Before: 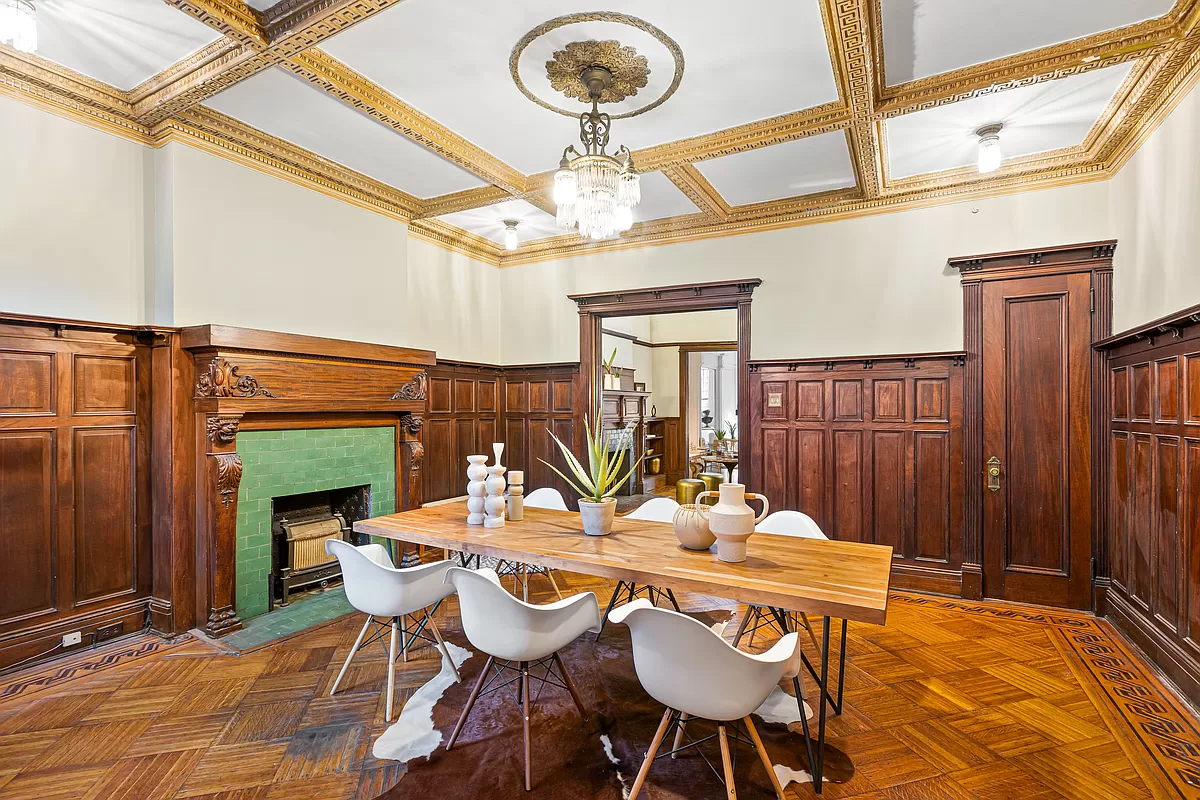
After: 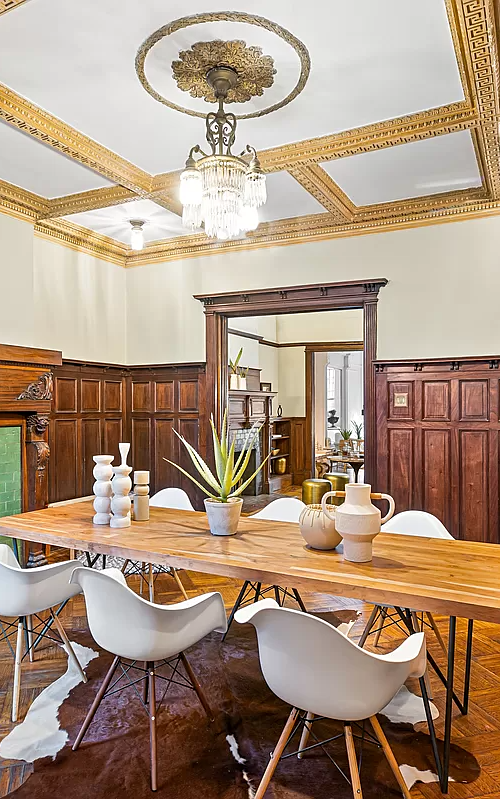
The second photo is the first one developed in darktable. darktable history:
crop: left 31.229%, right 27.105%
sharpen: amount 0.2
